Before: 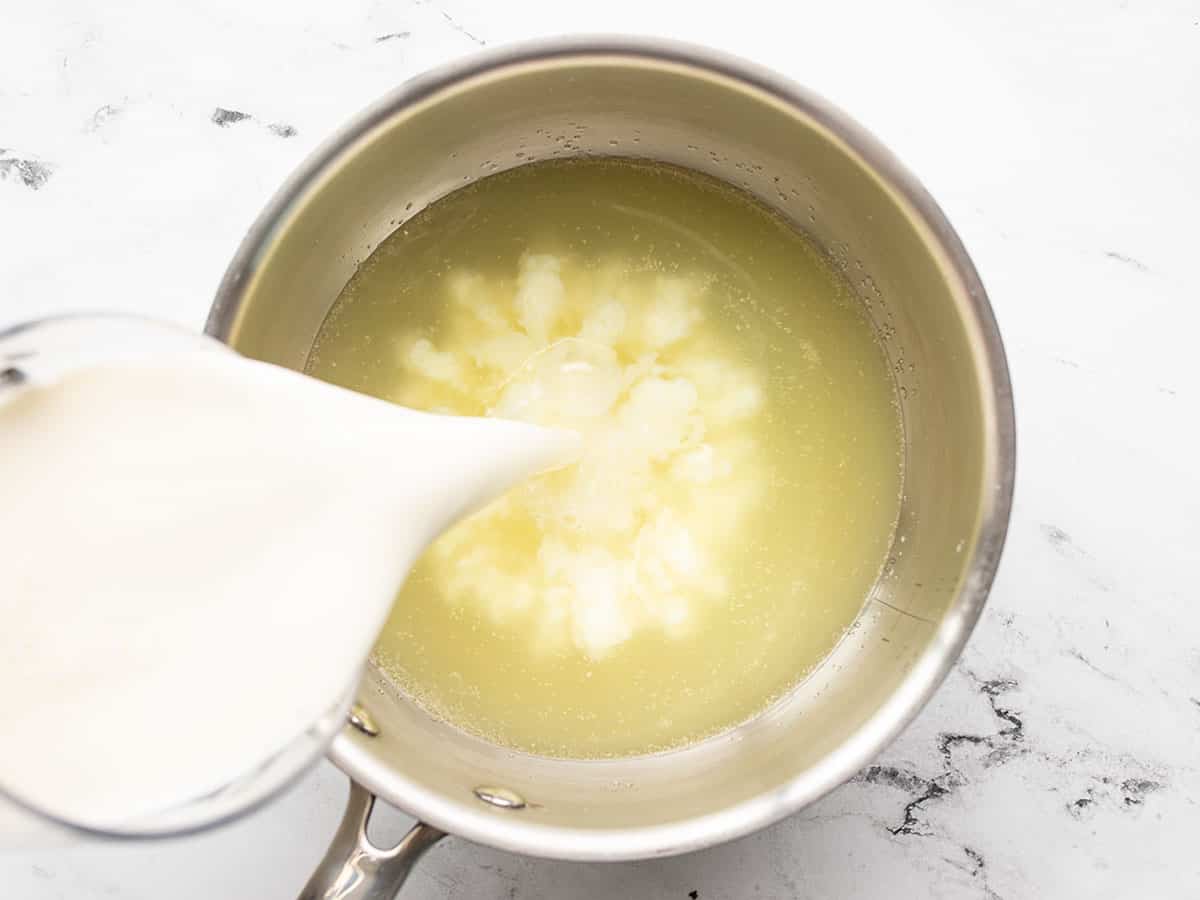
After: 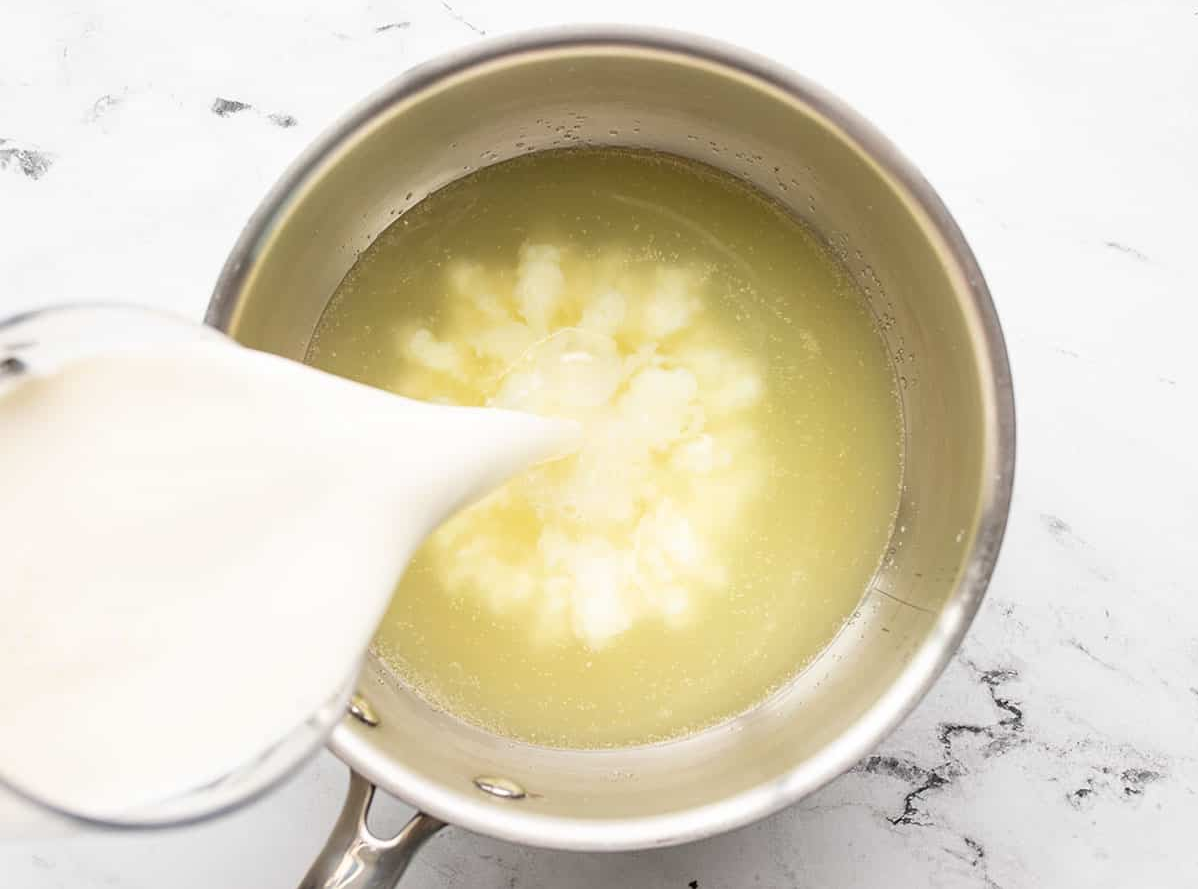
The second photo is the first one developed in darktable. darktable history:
crop: top 1.126%, right 0.118%
exposure: compensate exposure bias true, compensate highlight preservation false
